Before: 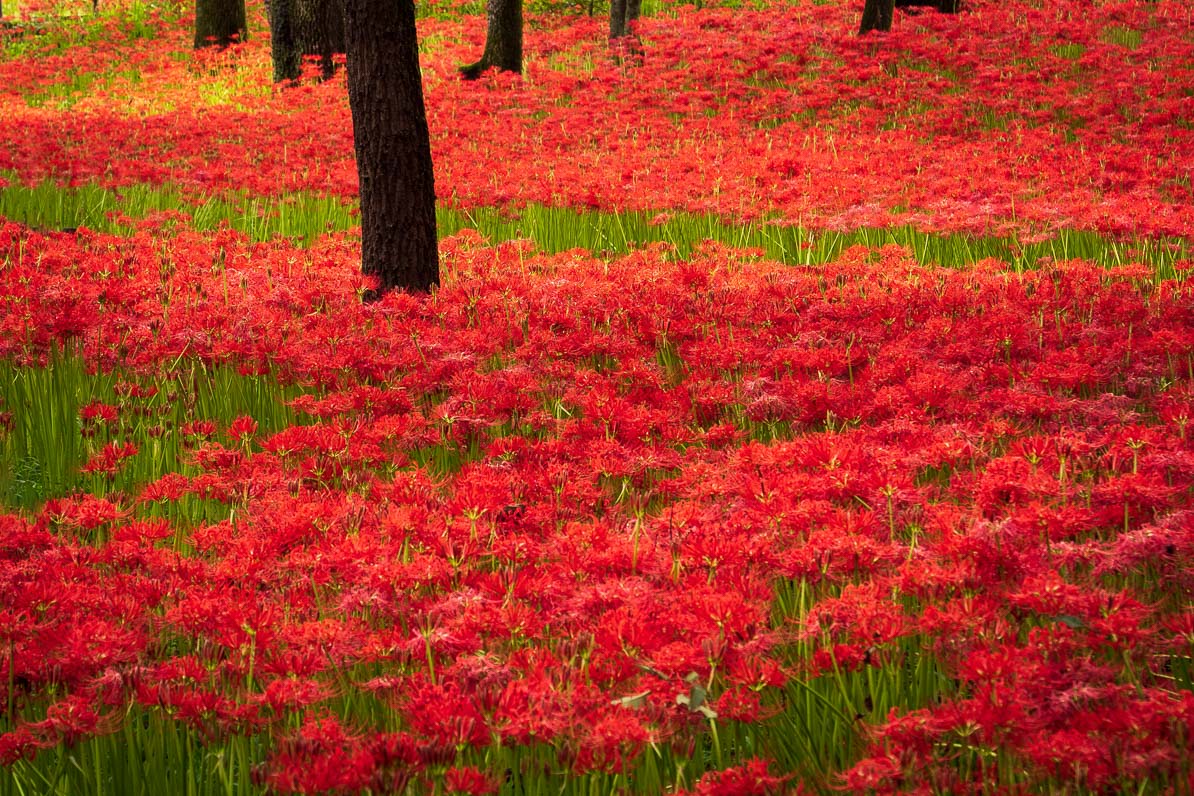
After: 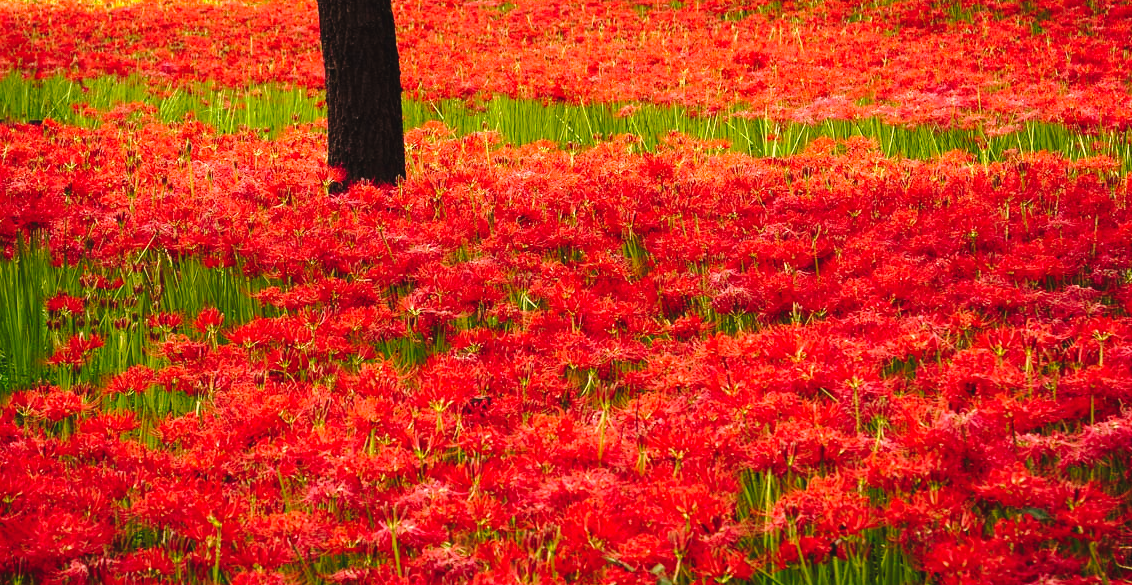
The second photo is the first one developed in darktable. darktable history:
crop and rotate: left 2.921%, top 13.775%, right 2.237%, bottom 12.642%
tone curve: curves: ch0 [(0, 0.039) (0.194, 0.159) (0.469, 0.544) (0.693, 0.77) (0.751, 0.871) (1, 1)]; ch1 [(0, 0) (0.508, 0.506) (0.547, 0.563) (0.592, 0.631) (0.715, 0.706) (1, 1)]; ch2 [(0, 0) (0.243, 0.175) (0.362, 0.301) (0.492, 0.515) (0.544, 0.557) (0.595, 0.612) (0.631, 0.641) (1, 1)], preserve colors none
